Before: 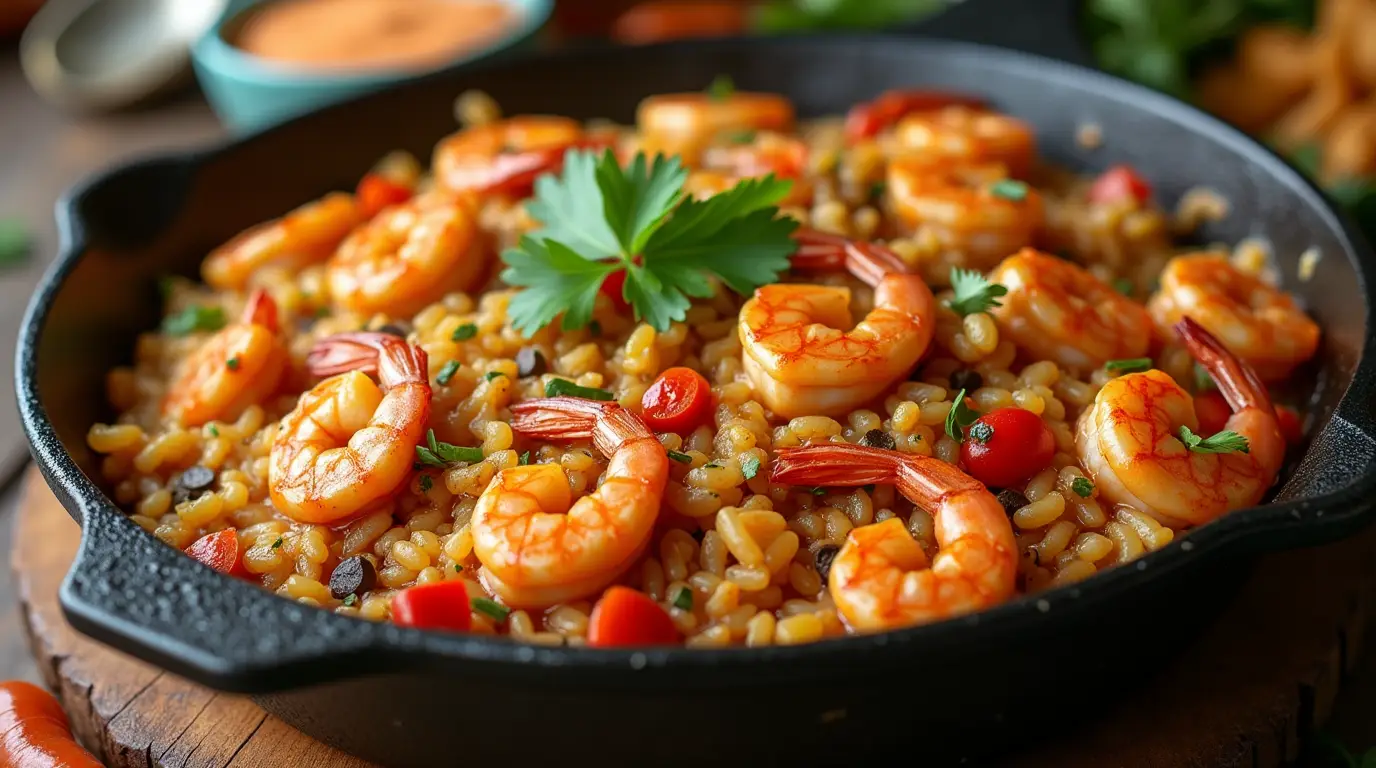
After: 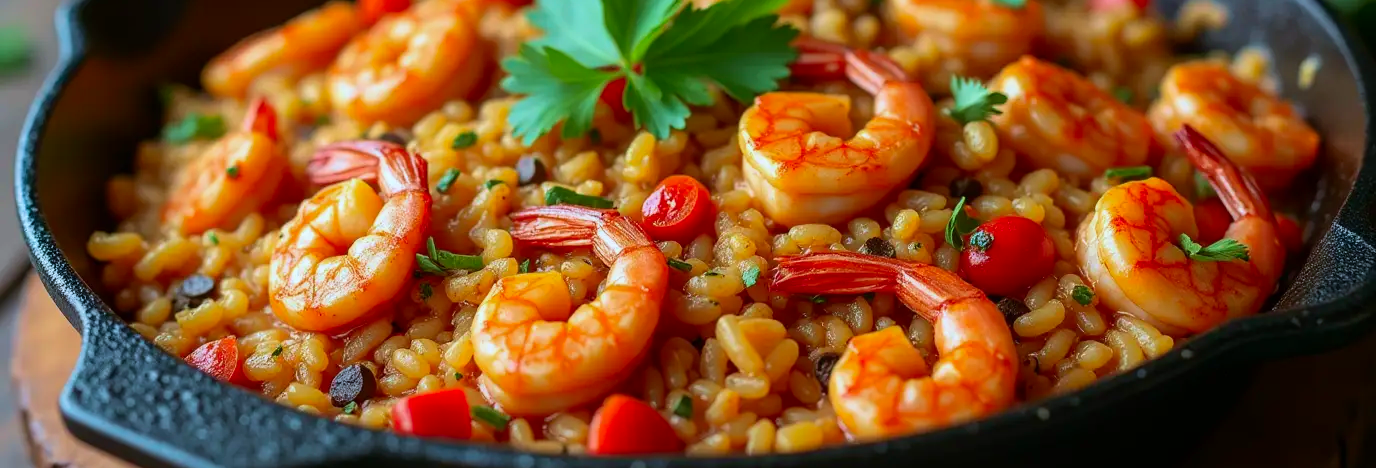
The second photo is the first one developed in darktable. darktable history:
crop and rotate: top 25.061%, bottom 13.937%
color correction: highlights a* -3.84, highlights b* -10.79
contrast brightness saturation: contrast 0.036, saturation 0.158
velvia: strength 30.09%
exposure: compensate exposure bias true, compensate highlight preservation false
shadows and highlights: shadows -20.62, white point adjustment -2.12, highlights -34.77
